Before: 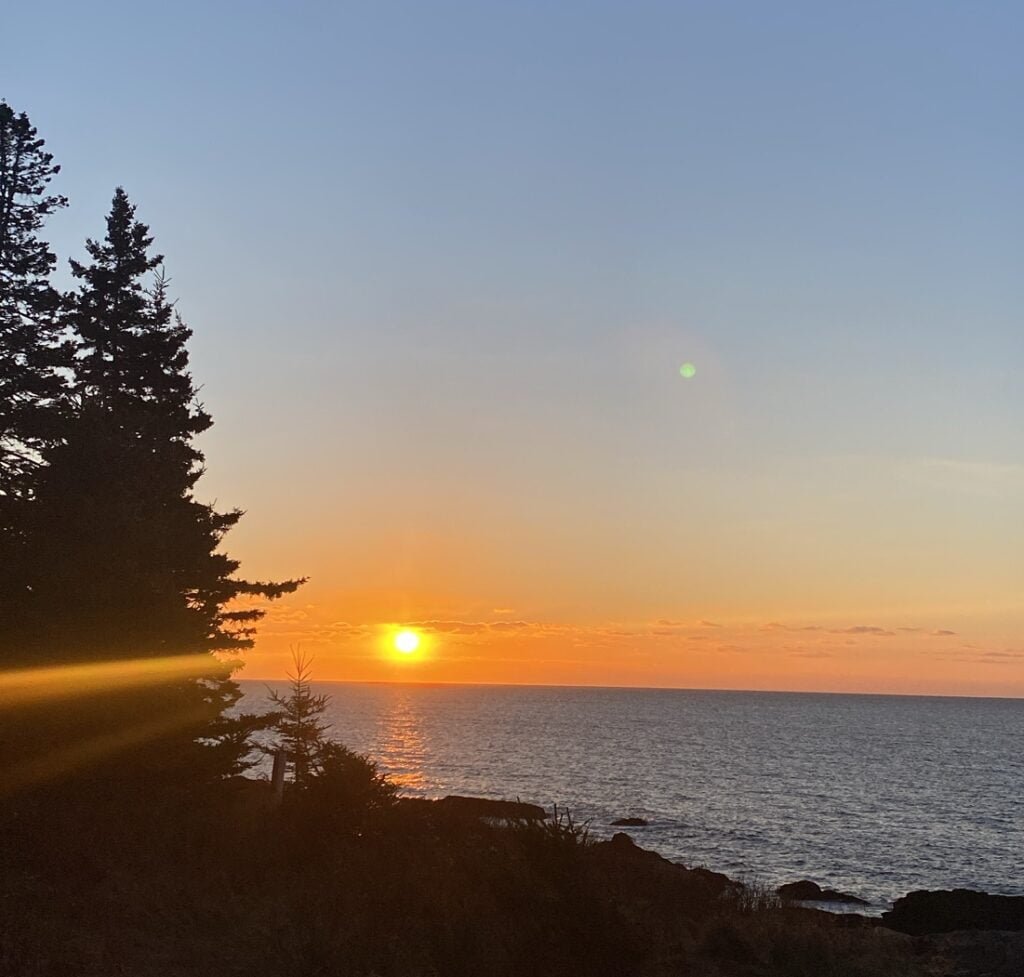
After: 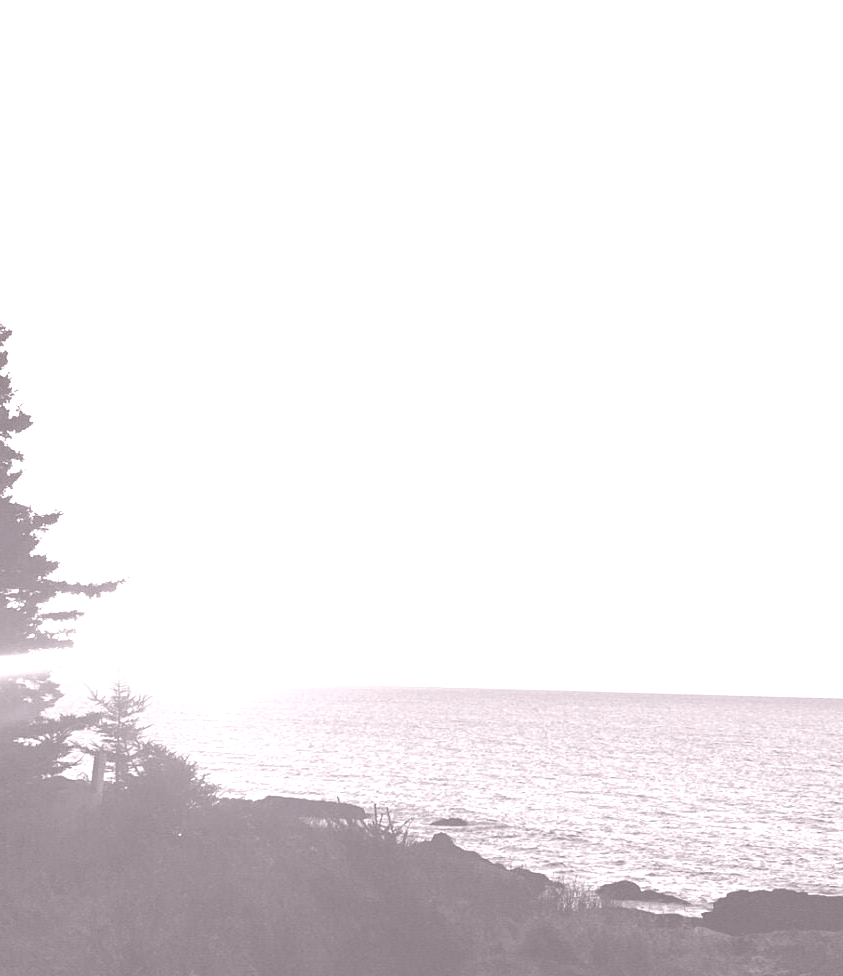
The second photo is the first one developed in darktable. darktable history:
colorize: hue 25.2°, saturation 83%, source mix 82%, lightness 79%, version 1
contrast brightness saturation: contrast 0.2, brightness 0.16, saturation 0.22
crop: left 17.582%, bottom 0.031%
